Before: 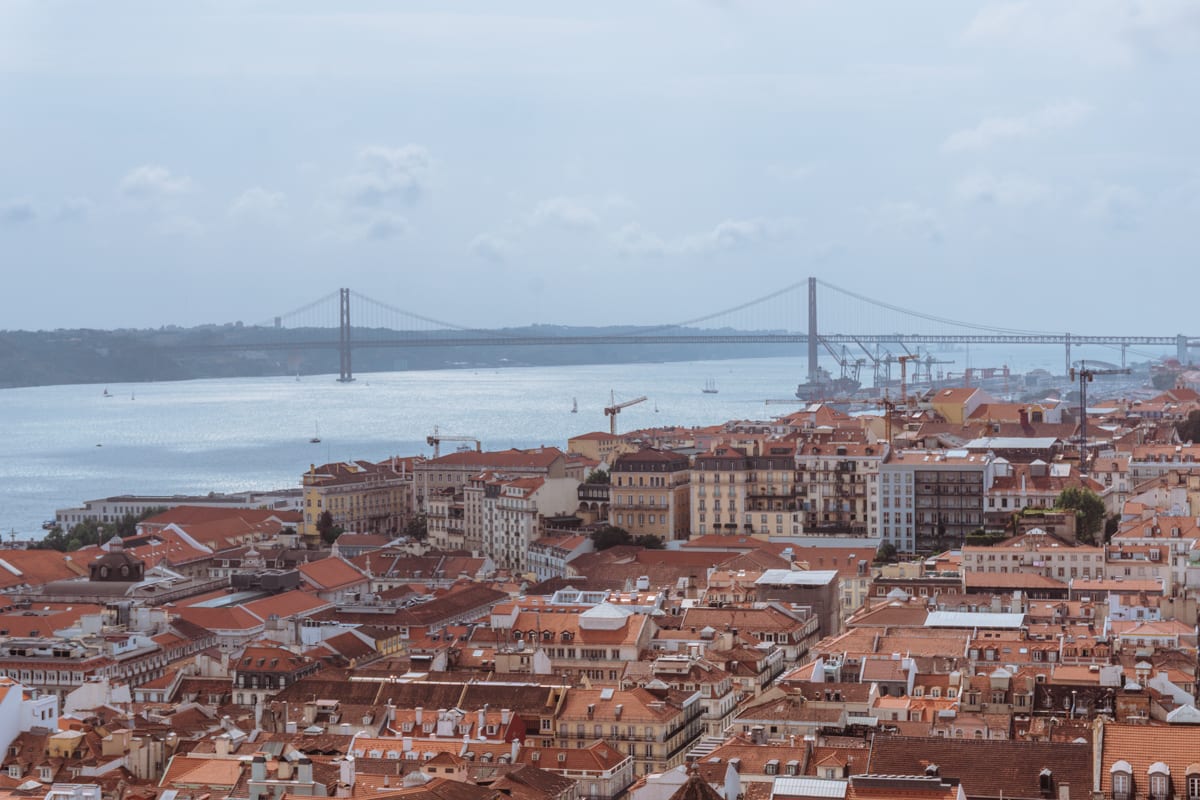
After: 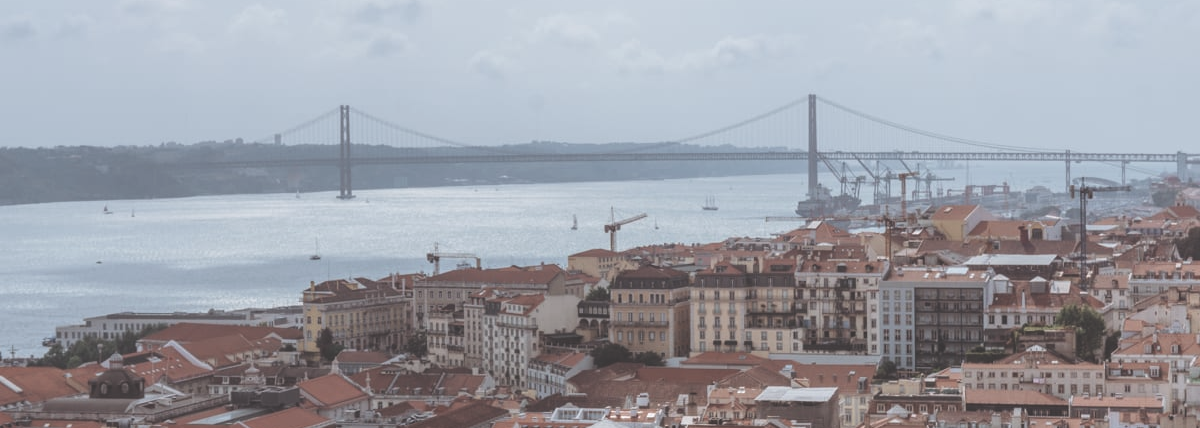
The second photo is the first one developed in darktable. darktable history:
velvia: on, module defaults
color balance rgb: linear chroma grading › global chroma -16.06%, perceptual saturation grading › global saturation -32.85%, global vibrance -23.56%
exposure: black level correction -0.028, compensate highlight preservation false
crop and rotate: top 23.043%, bottom 23.437%
